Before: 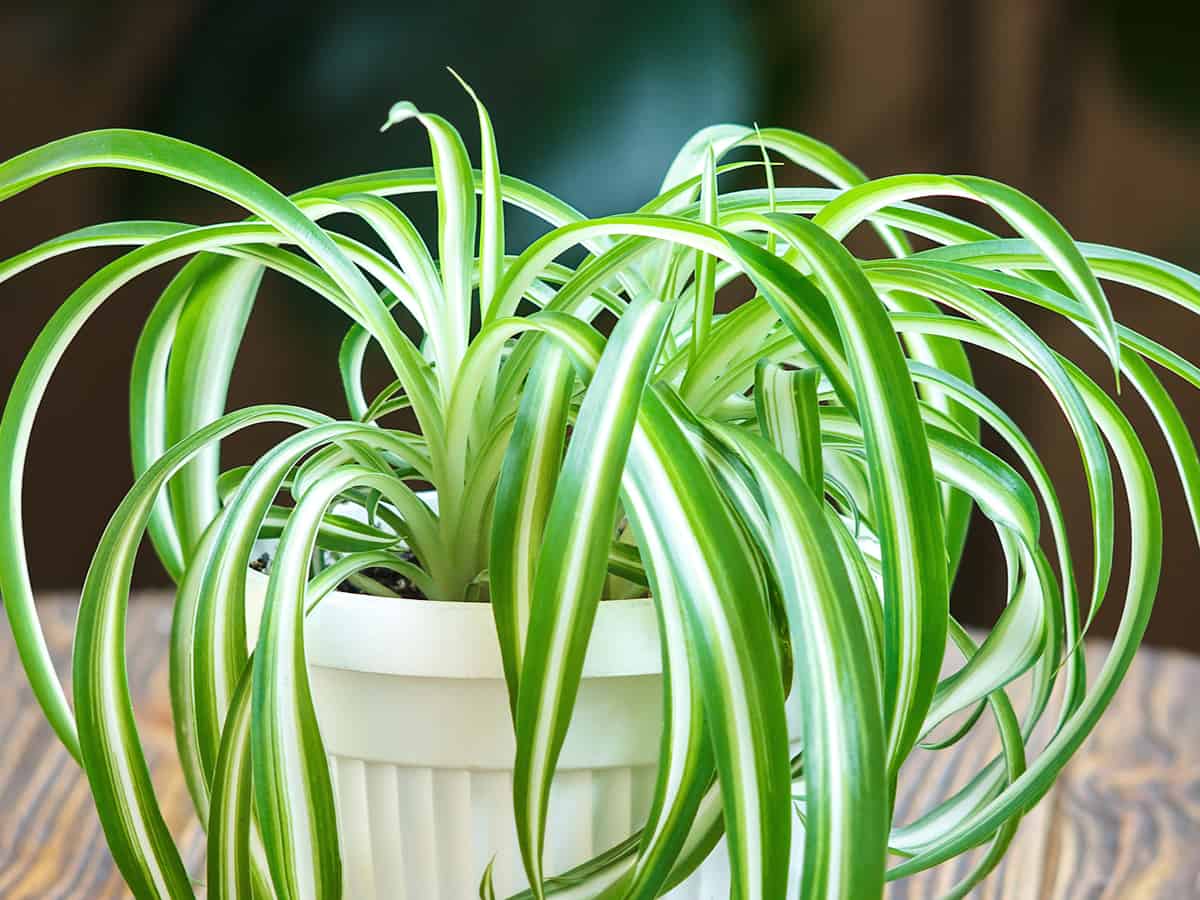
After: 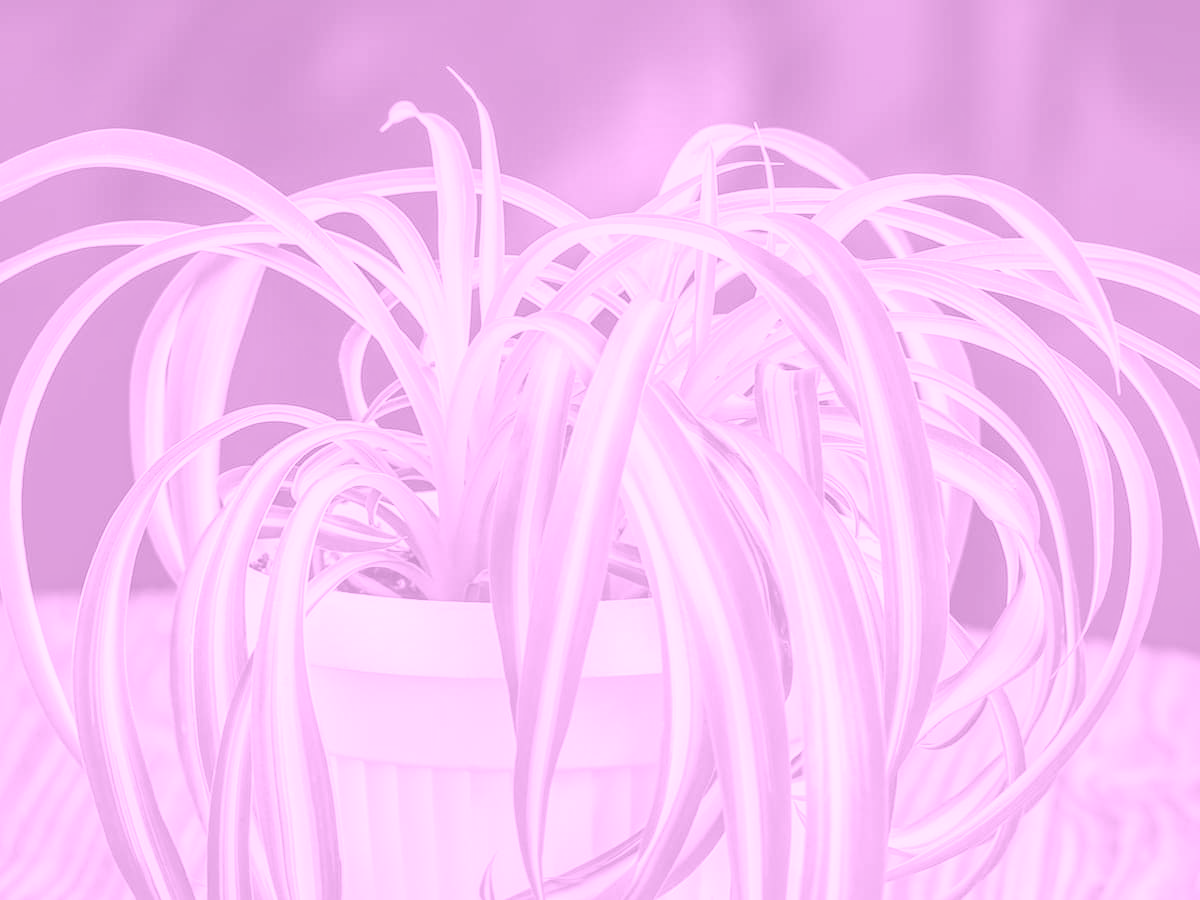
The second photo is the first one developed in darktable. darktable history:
colorize: hue 331.2°, saturation 75%, source mix 30.28%, lightness 70.52%, version 1
haze removal: compatibility mode true, adaptive false
local contrast: on, module defaults
